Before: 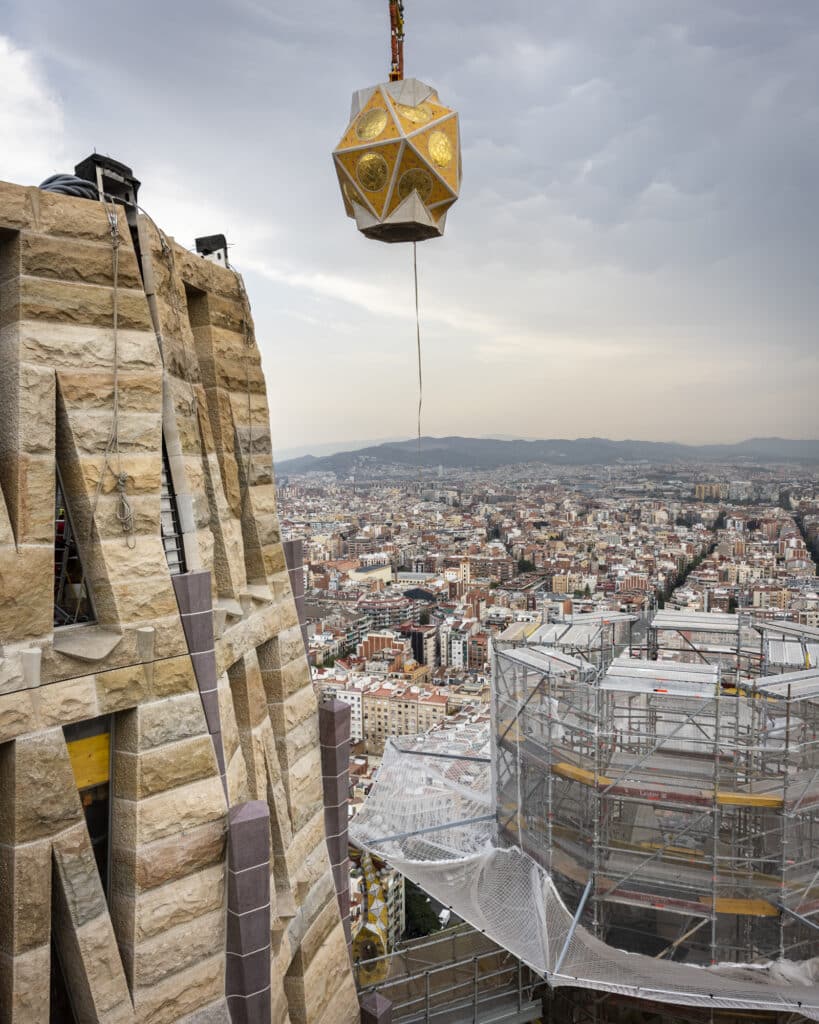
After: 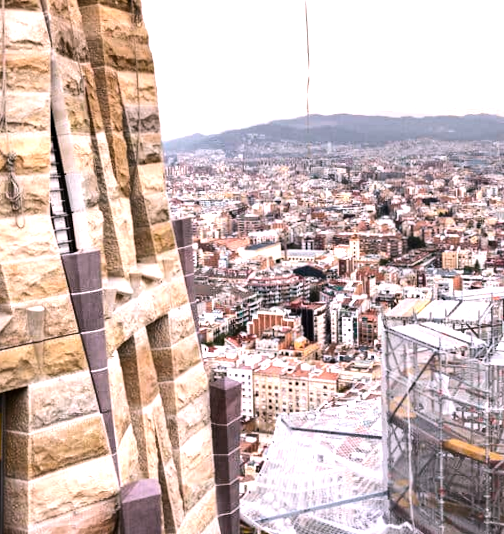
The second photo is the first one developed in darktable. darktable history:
crop: left 13.312%, top 31.28%, right 24.627%, bottom 15.582%
exposure: compensate highlight preservation false
tone equalizer: -8 EV -1.08 EV, -7 EV -1.01 EV, -6 EV -0.867 EV, -5 EV -0.578 EV, -3 EV 0.578 EV, -2 EV 0.867 EV, -1 EV 1.01 EV, +0 EV 1.08 EV, edges refinement/feathering 500, mask exposure compensation -1.57 EV, preserve details no
rotate and perspective: rotation -0.45°, automatic cropping original format, crop left 0.008, crop right 0.992, crop top 0.012, crop bottom 0.988
white balance: red 1.05, blue 1.072
